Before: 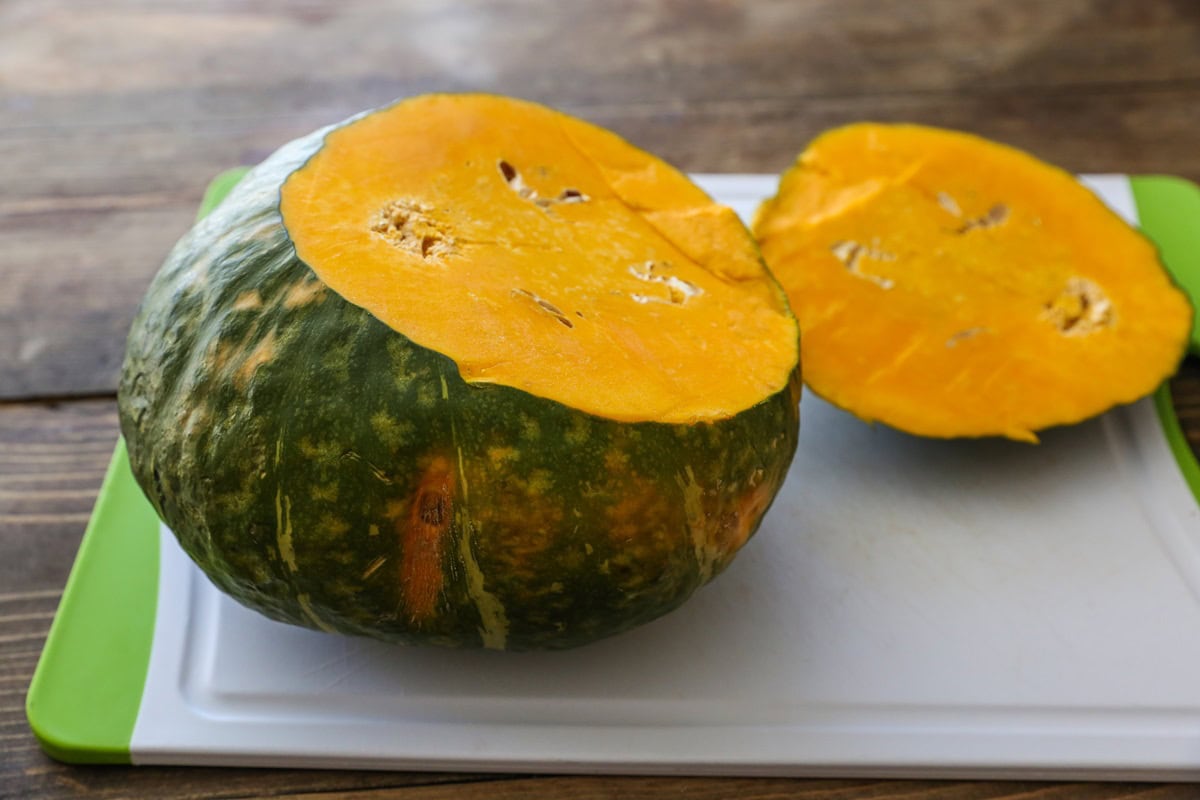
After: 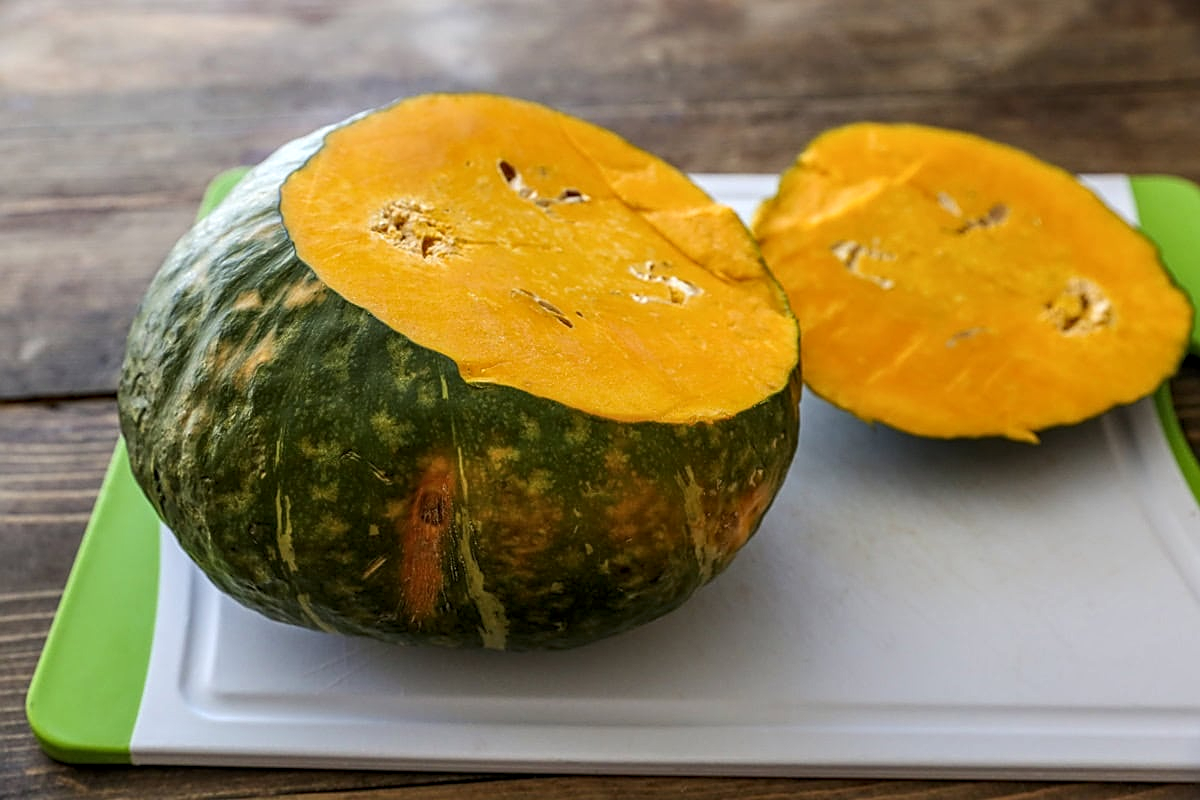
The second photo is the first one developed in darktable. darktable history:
sharpen: on, module defaults
local contrast: detail 130%
